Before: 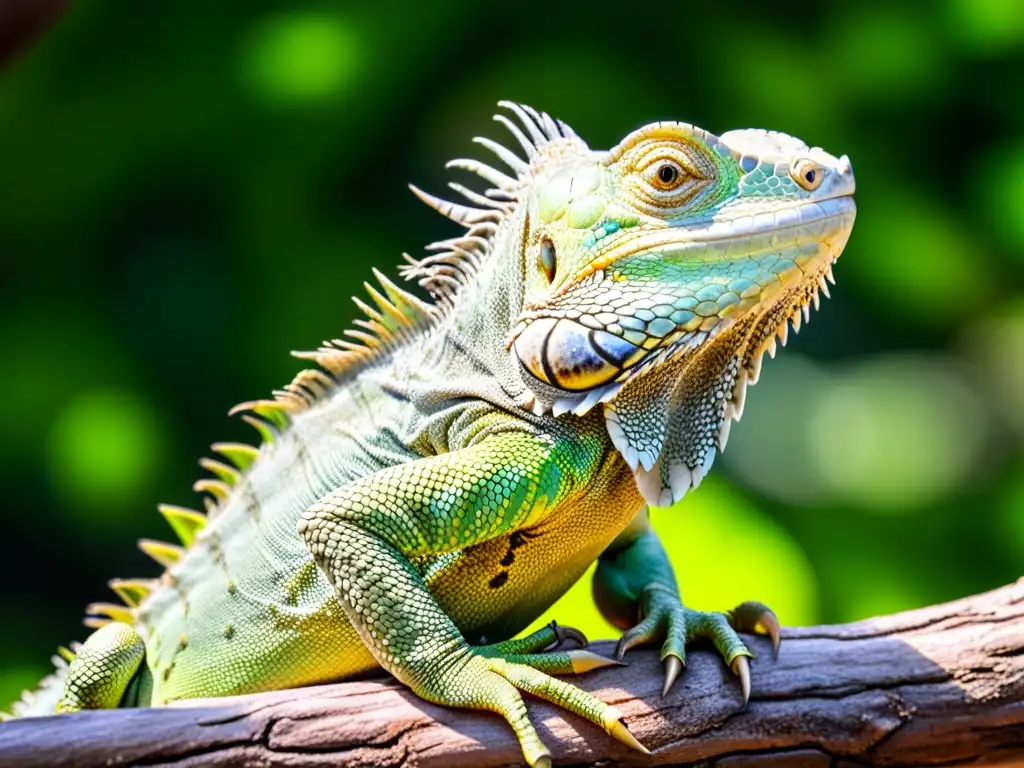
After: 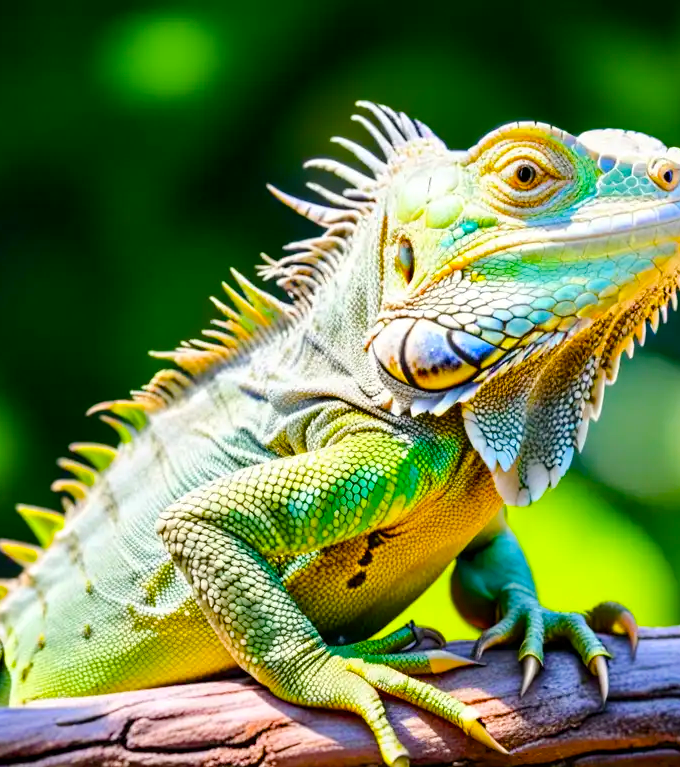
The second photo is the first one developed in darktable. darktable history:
crop and rotate: left 13.882%, right 19.66%
color balance rgb: perceptual saturation grading › global saturation 35.821%, perceptual saturation grading › shadows 35.627%, perceptual brilliance grading › mid-tones 10.449%, perceptual brilliance grading › shadows 15.405%
